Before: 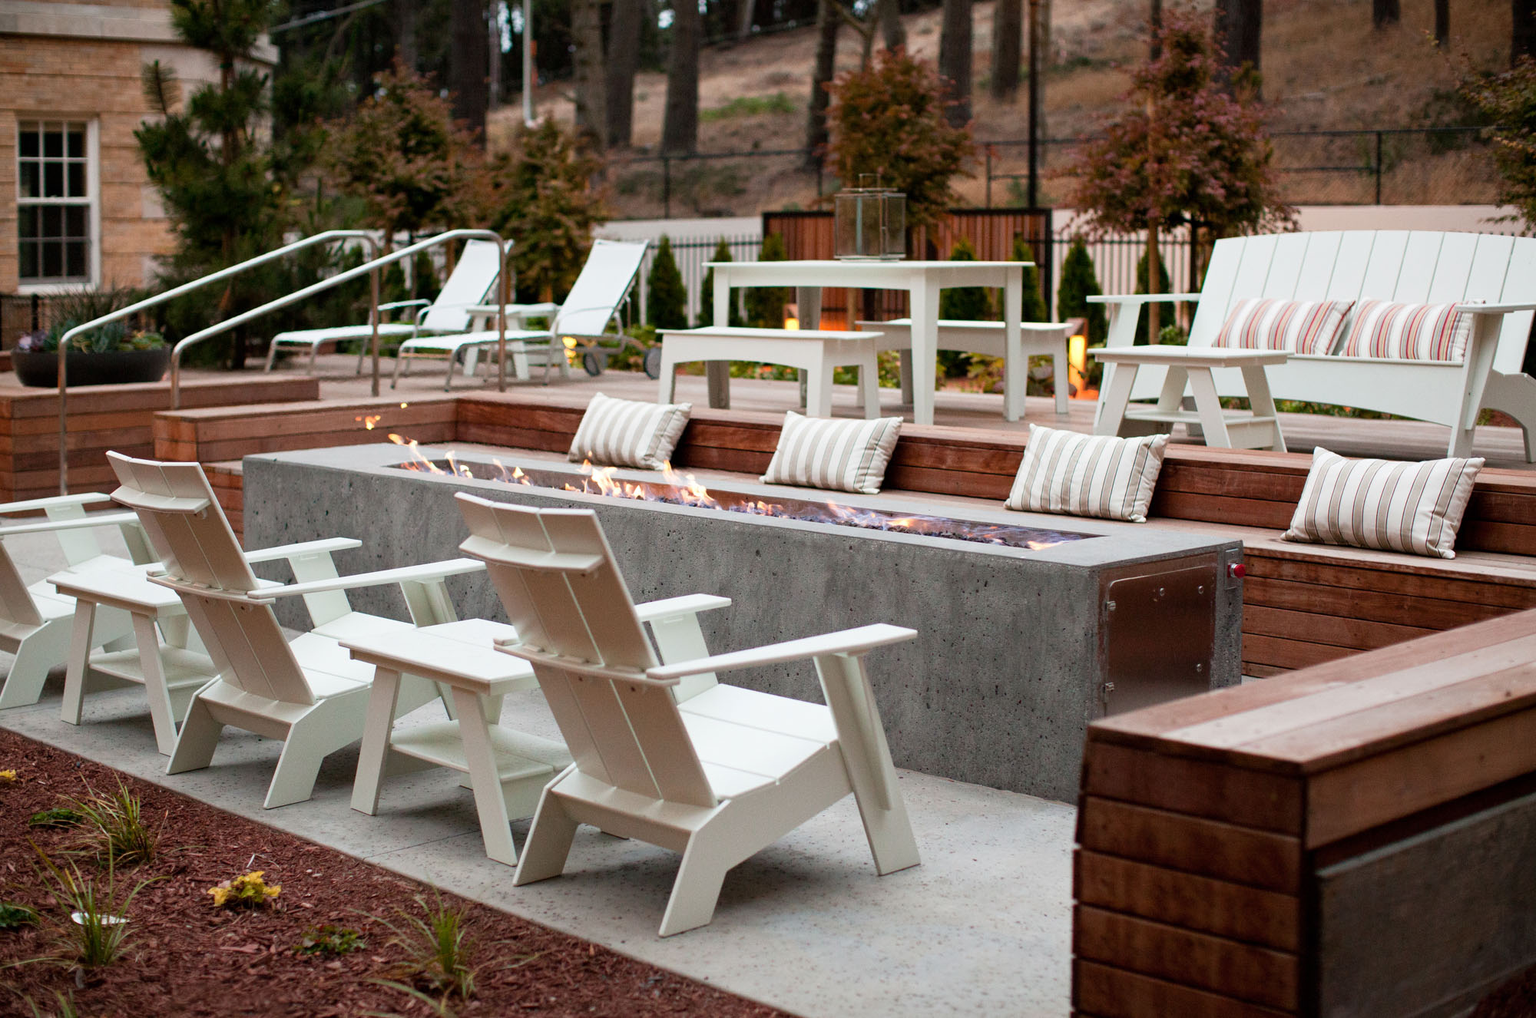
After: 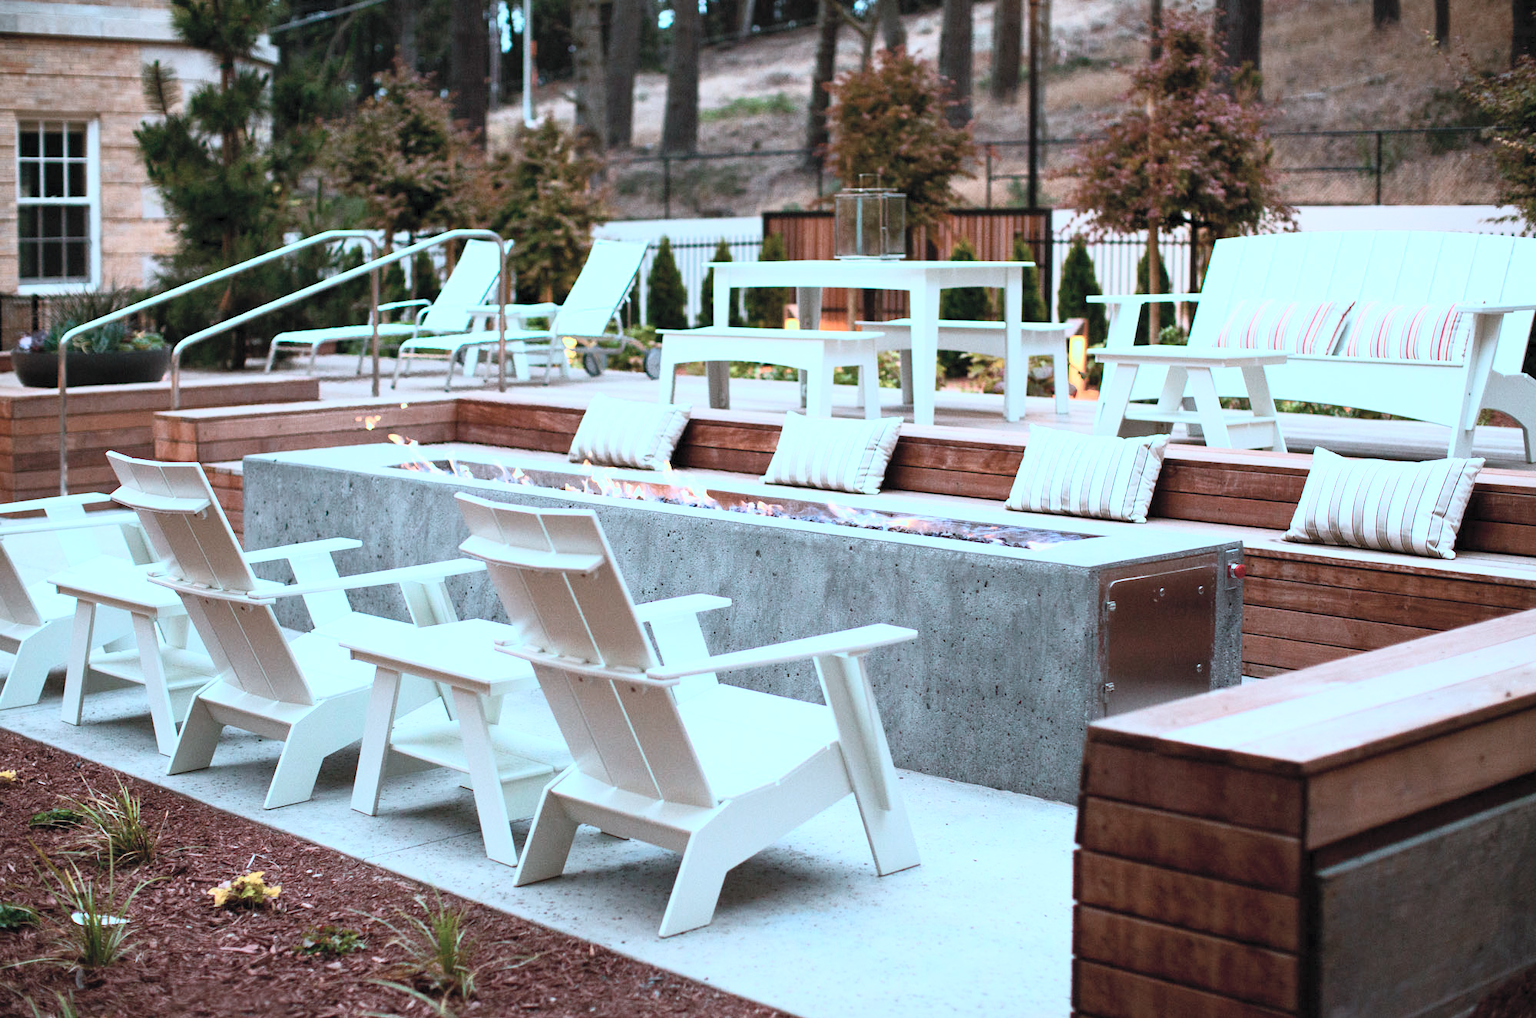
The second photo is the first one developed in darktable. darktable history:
contrast brightness saturation: contrast 0.384, brightness 0.524
color correction: highlights a* -9.62, highlights b* -21.24
